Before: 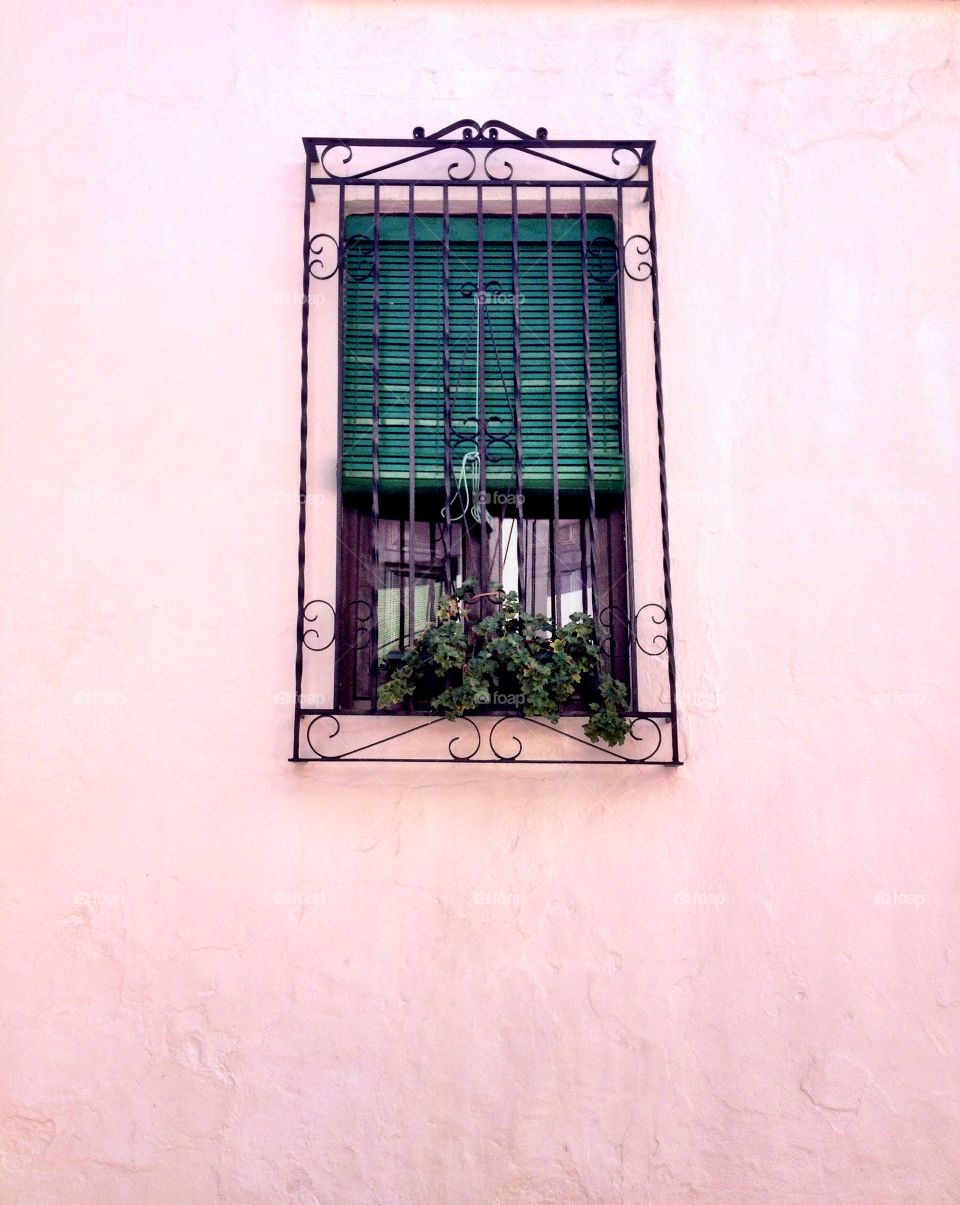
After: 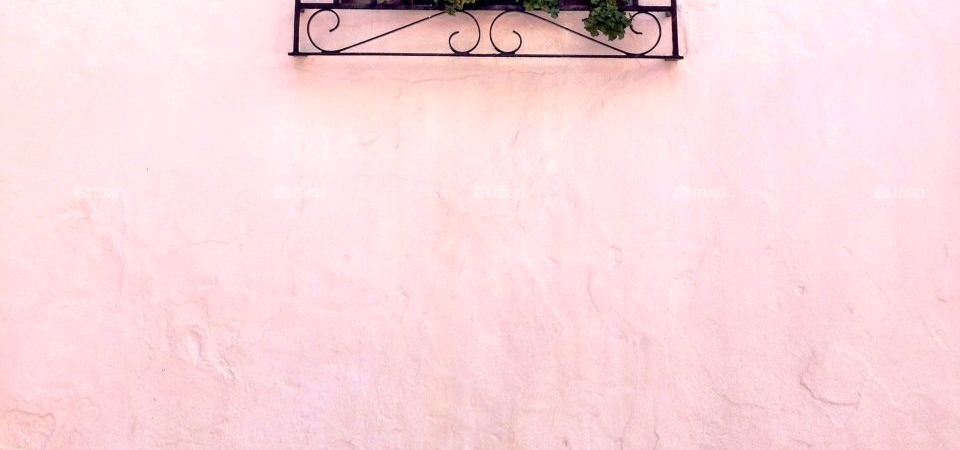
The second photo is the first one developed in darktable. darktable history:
levels: levels [0, 0.48, 0.961]
crop and rotate: top 58.642%, bottom 3.989%
